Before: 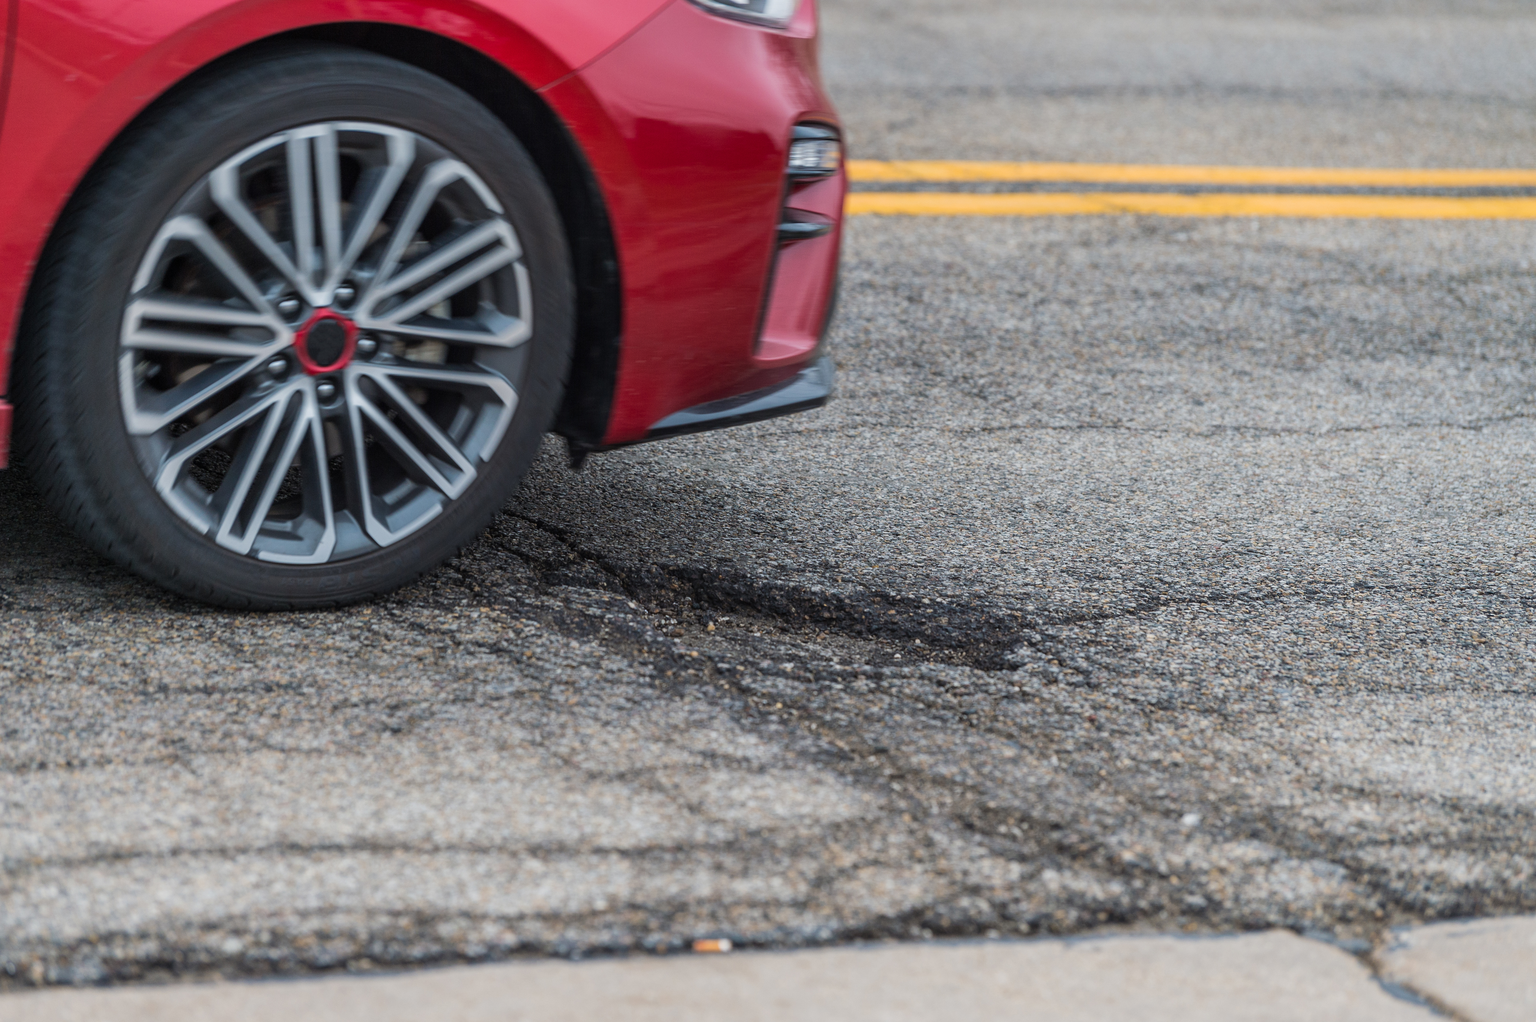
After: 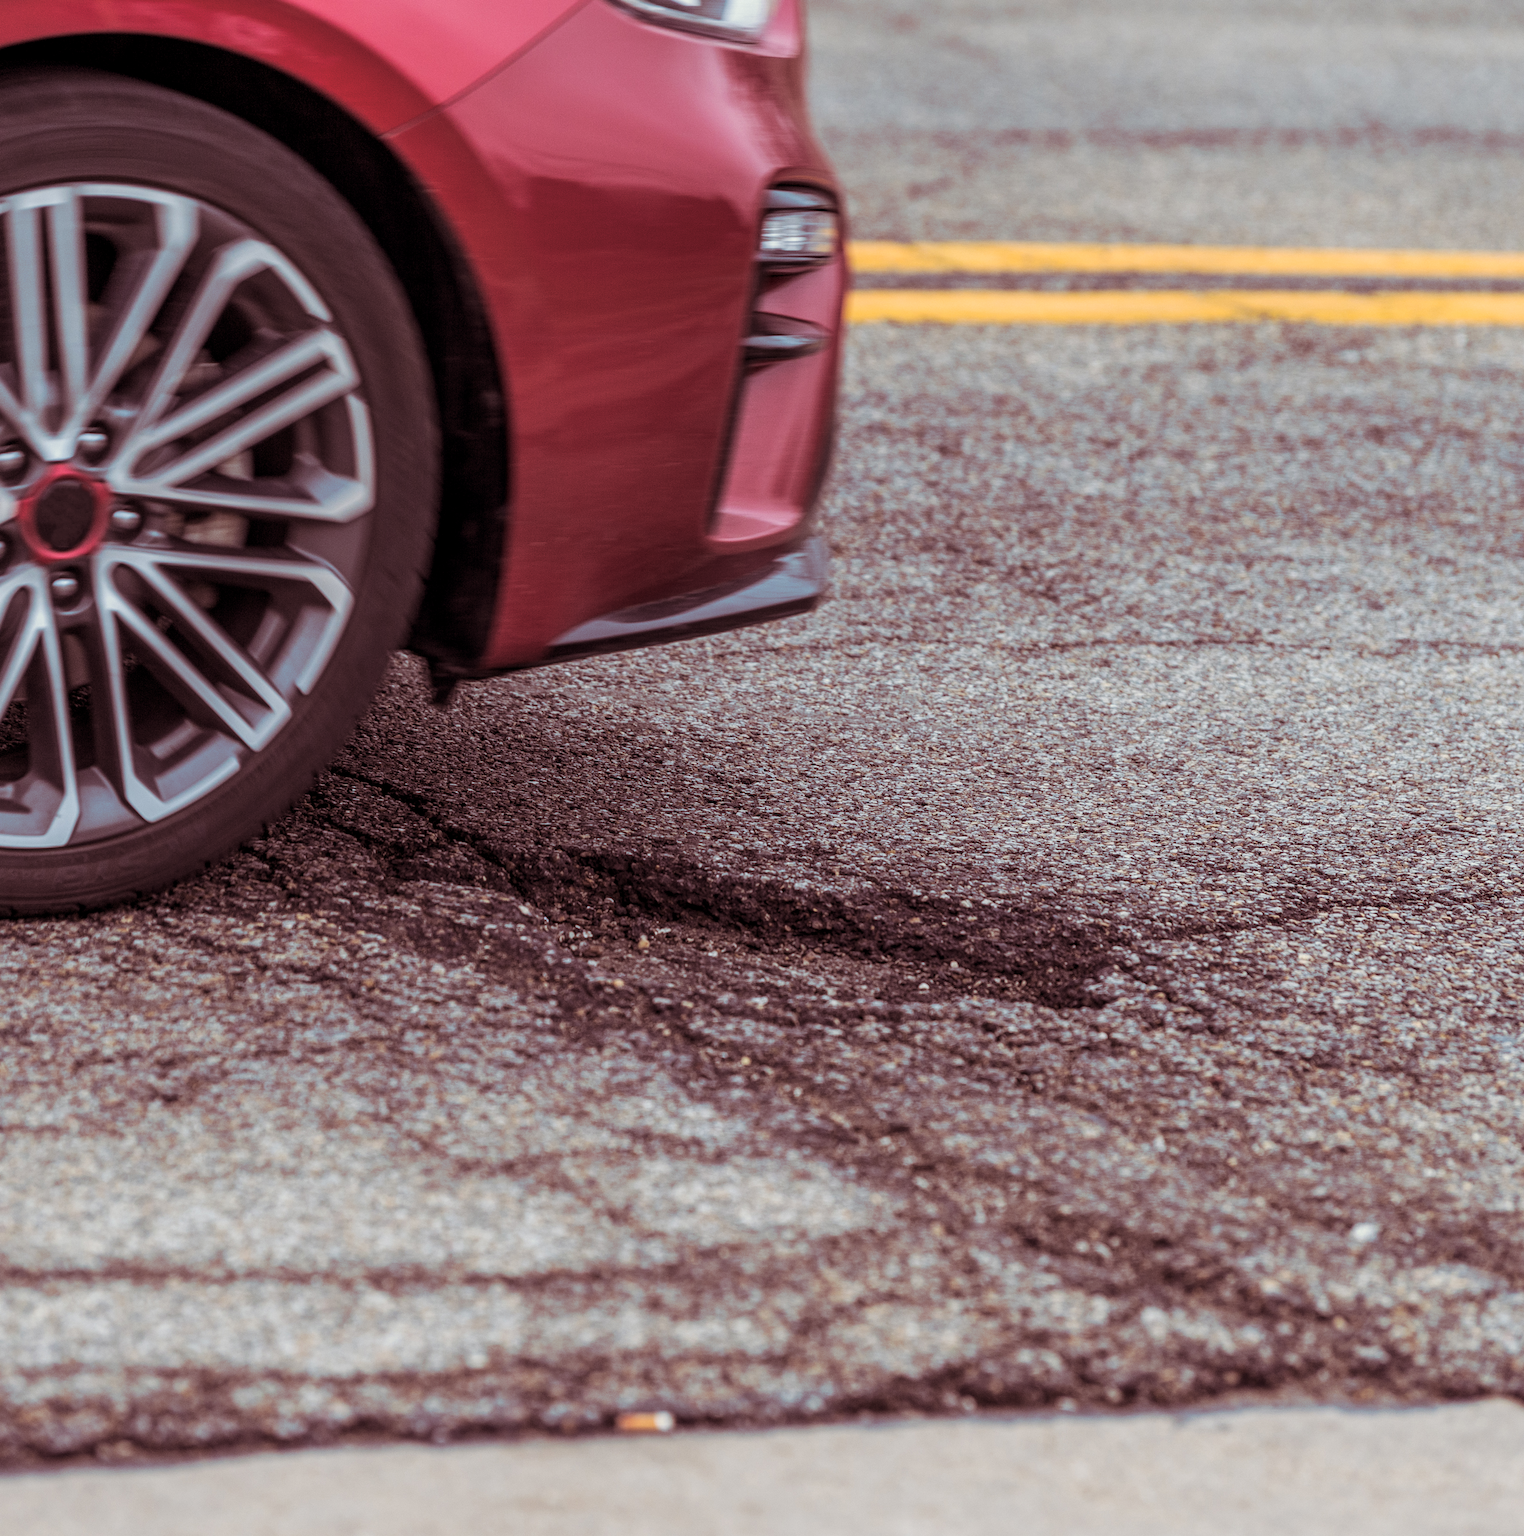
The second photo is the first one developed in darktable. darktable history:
local contrast: on, module defaults
split-toning: on, module defaults
crop and rotate: left 18.442%, right 15.508%
